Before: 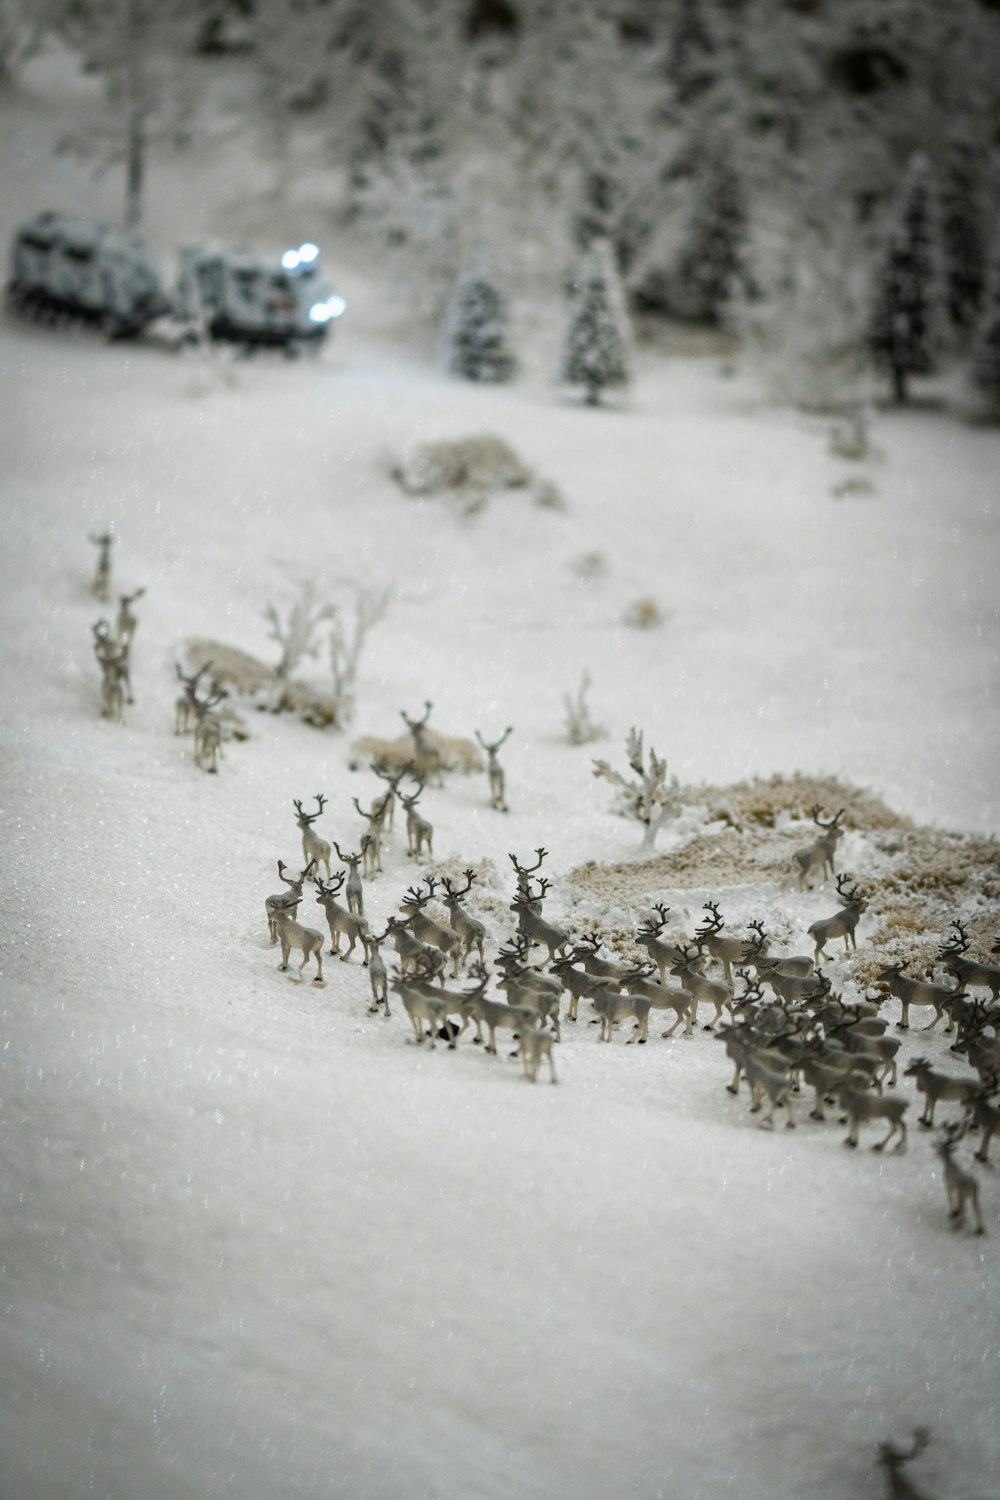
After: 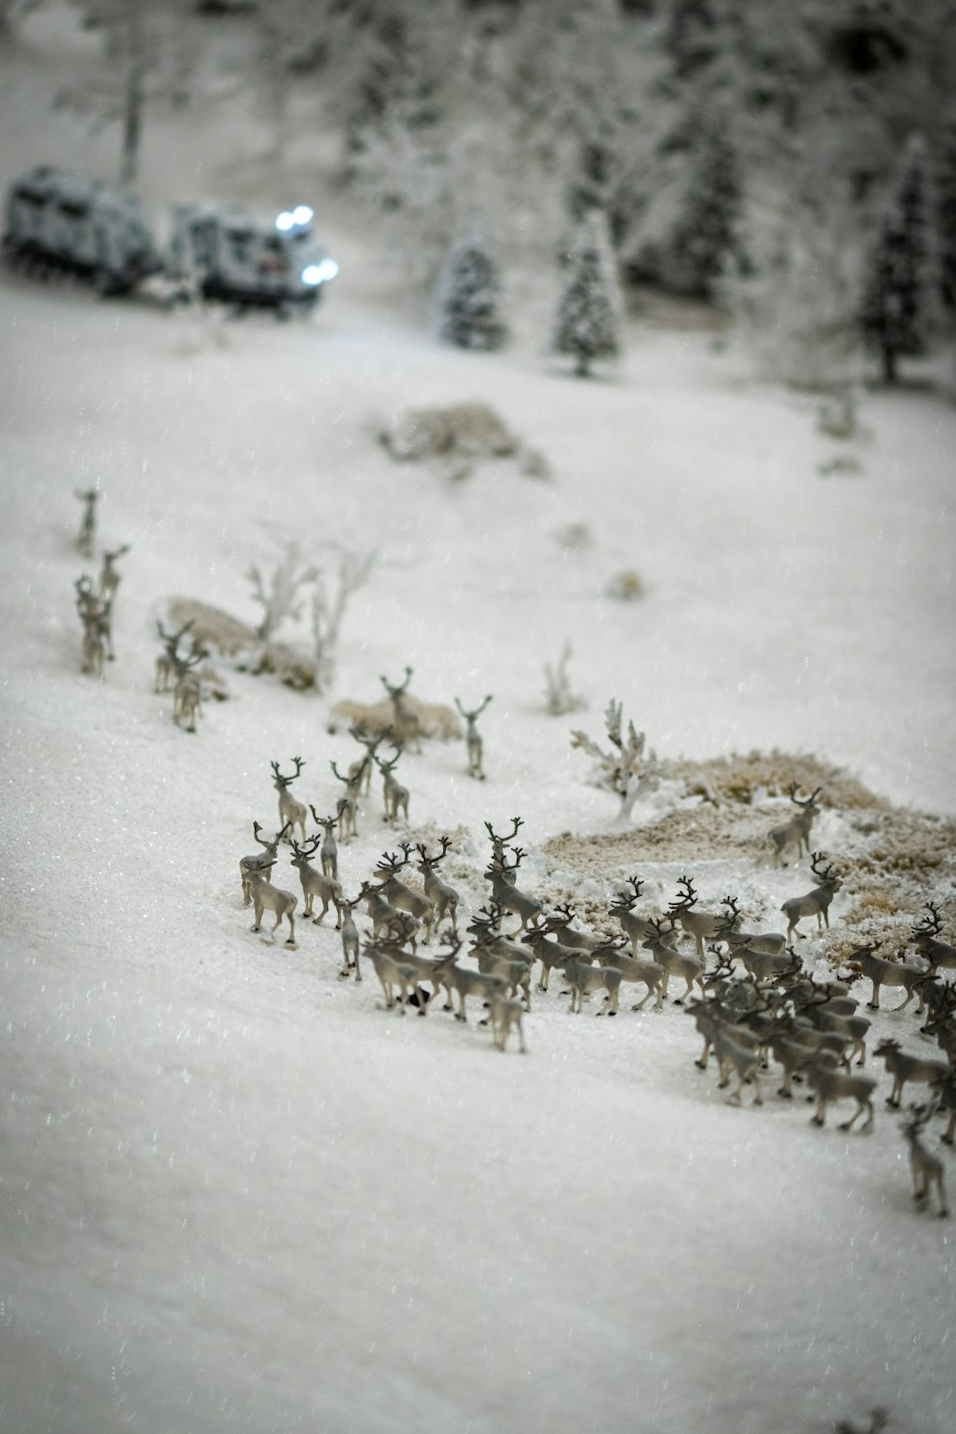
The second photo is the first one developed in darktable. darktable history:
crop and rotate: angle -1.76°
local contrast: mode bilateral grid, contrast 99, coarseness 99, detail 108%, midtone range 0.2
